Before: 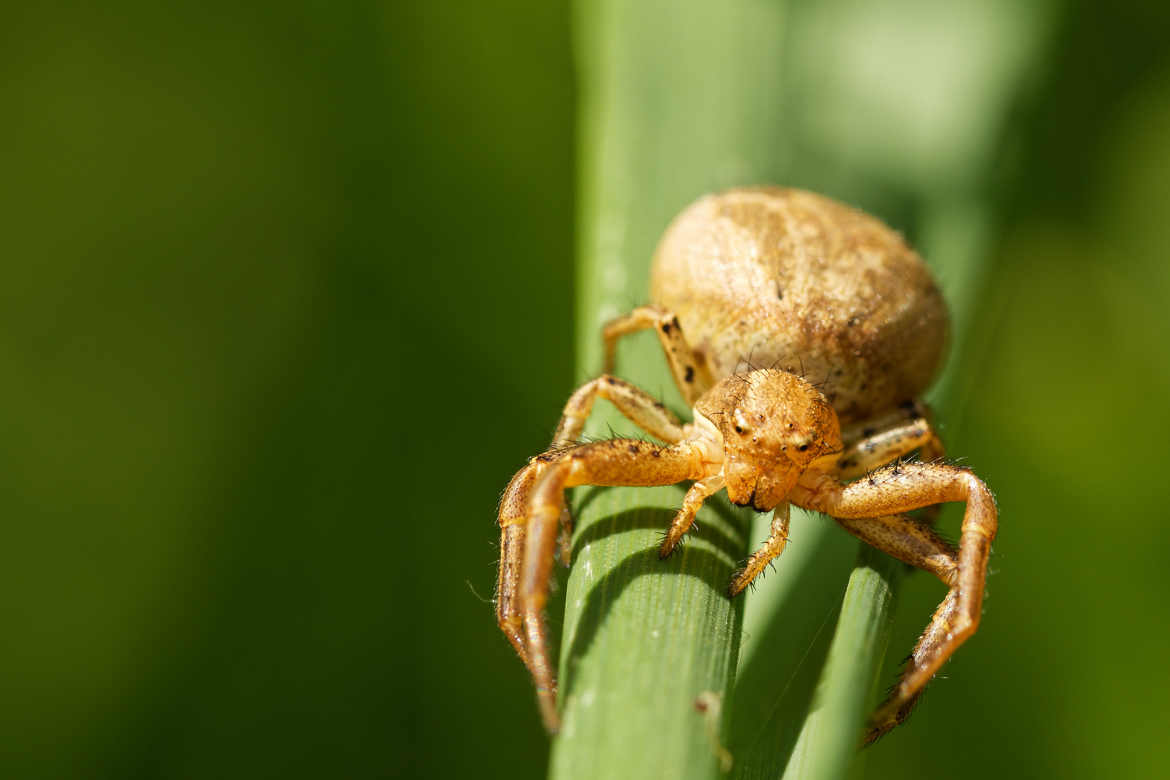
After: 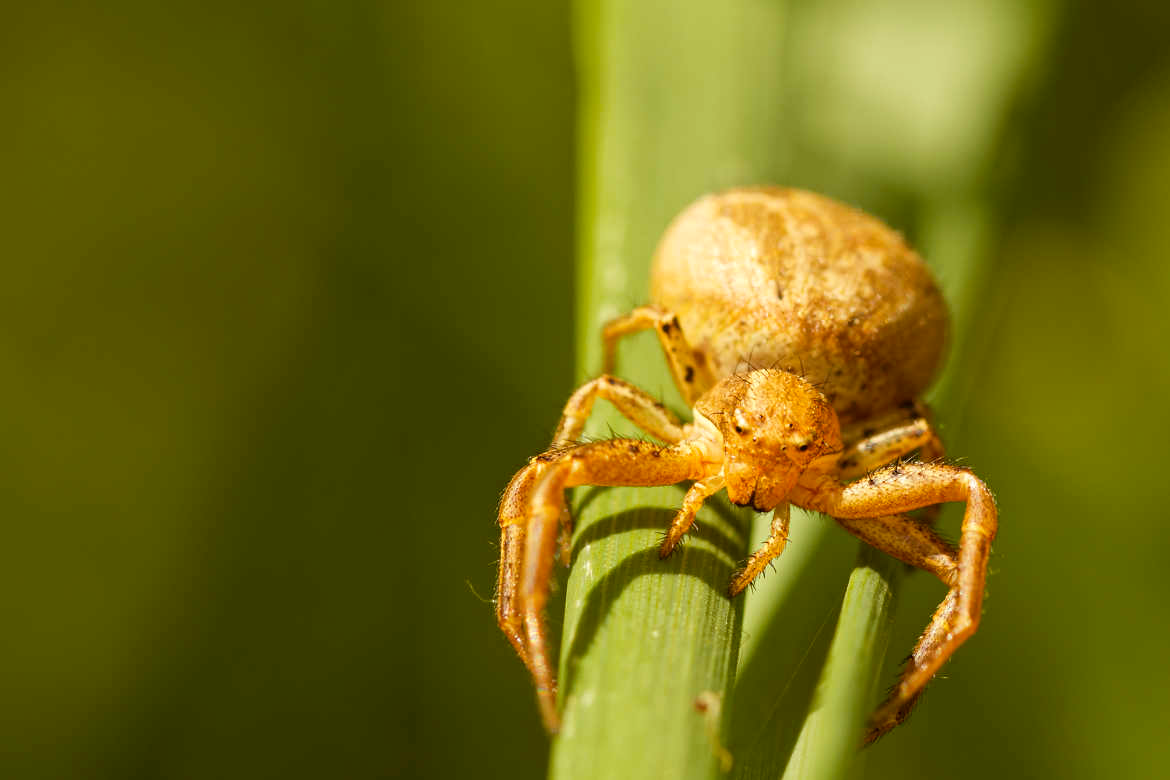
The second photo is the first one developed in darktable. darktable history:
color balance rgb: shadows lift › hue 86.01°, power › luminance 9.934%, power › chroma 2.802%, power › hue 57.76°, highlights gain › chroma 0.66%, highlights gain › hue 56.03°, perceptual saturation grading › global saturation 6.3%
